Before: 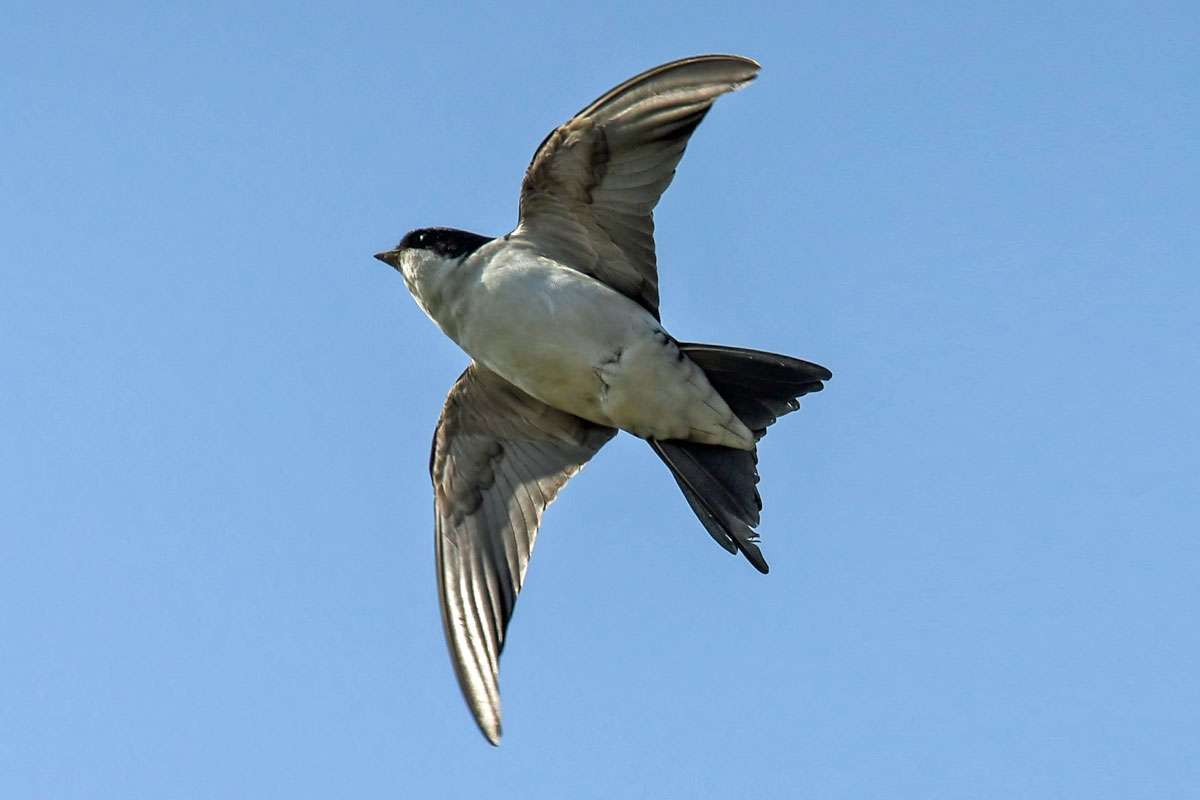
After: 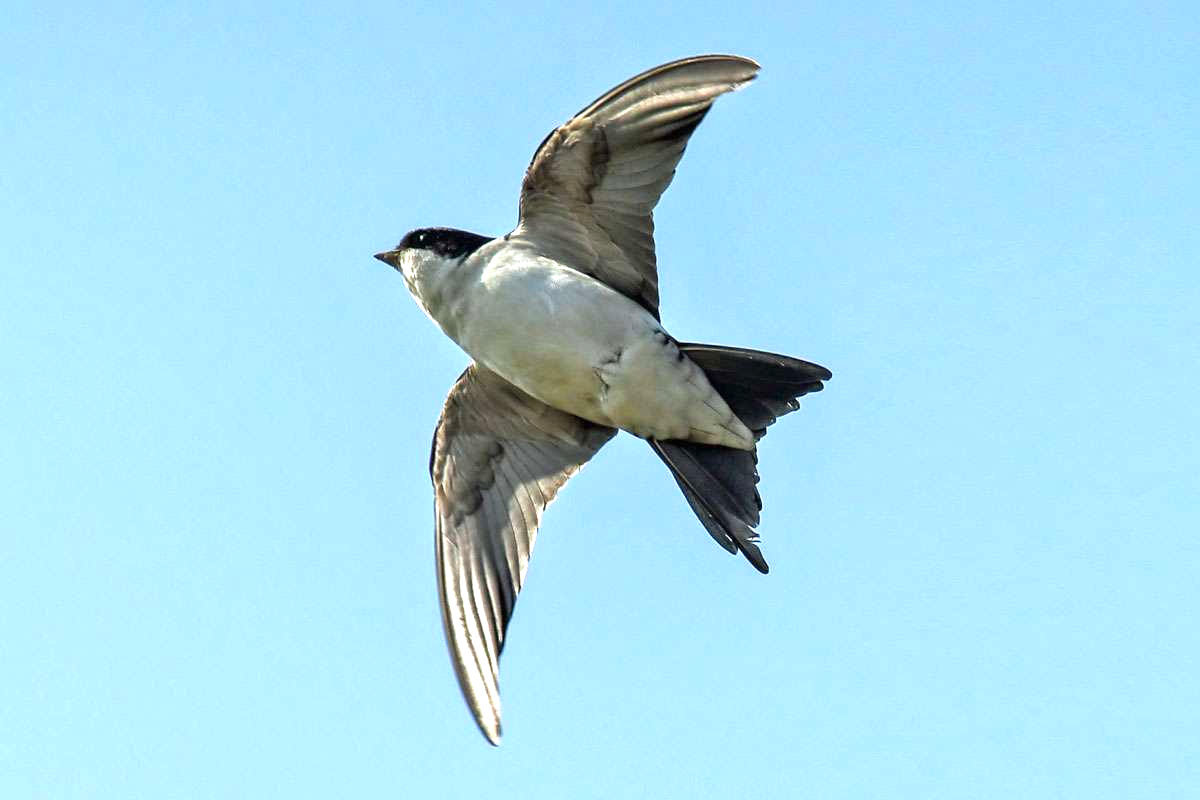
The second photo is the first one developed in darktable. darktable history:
exposure: black level correction 0, exposure 0.9 EV, compensate exposure bias true, compensate highlight preservation false
